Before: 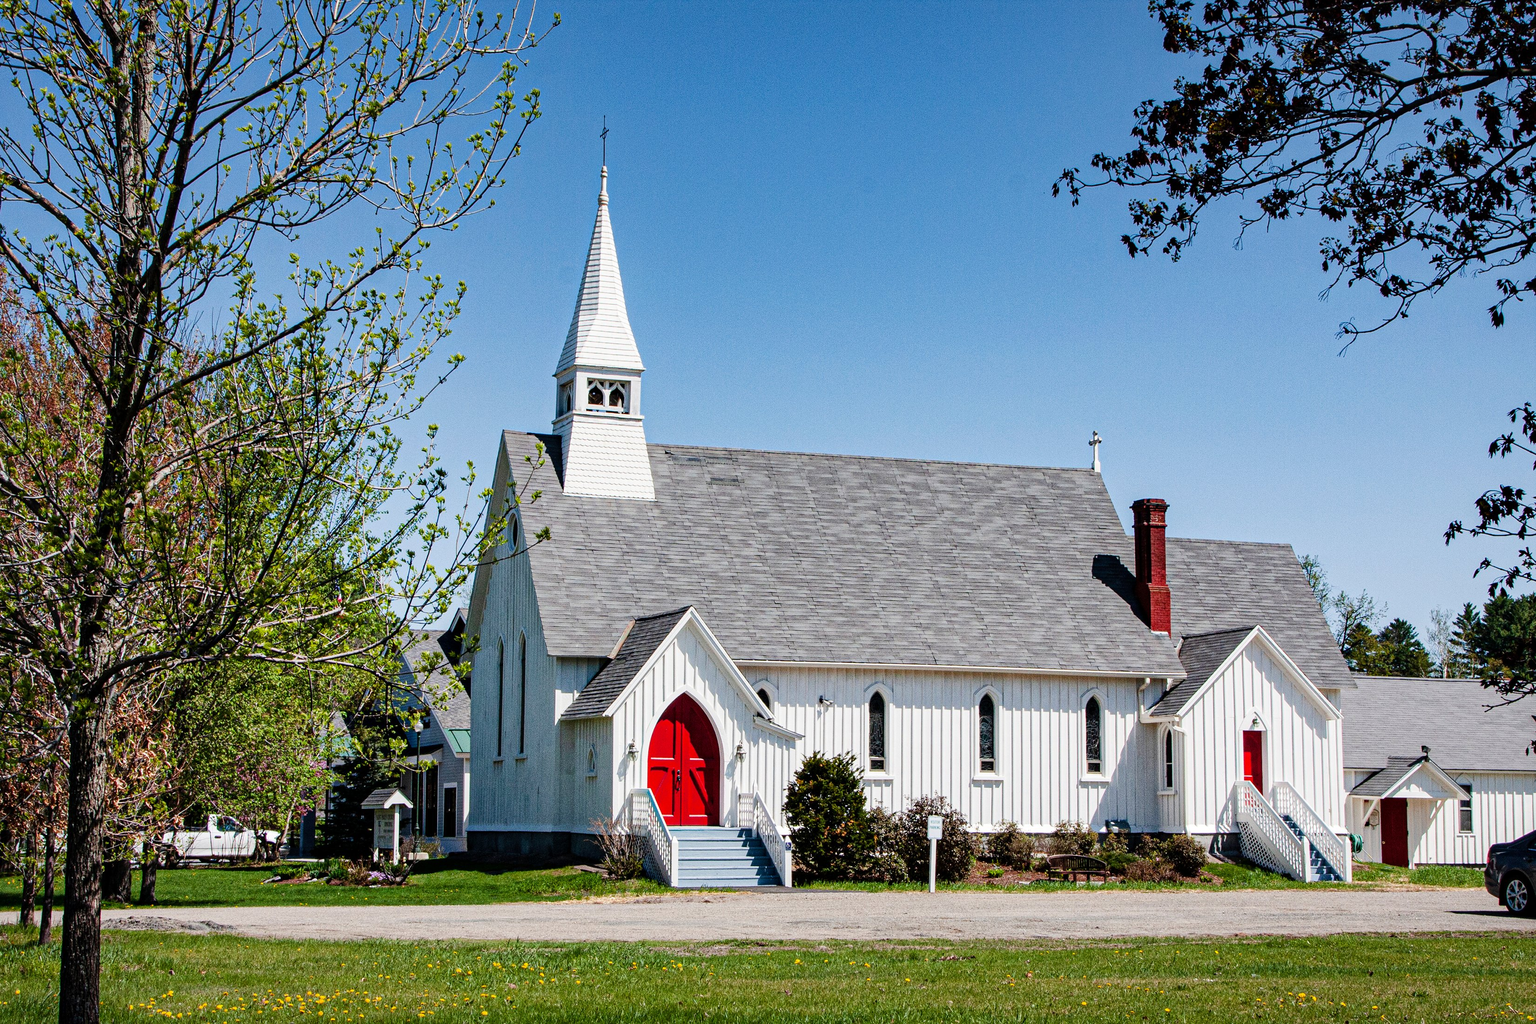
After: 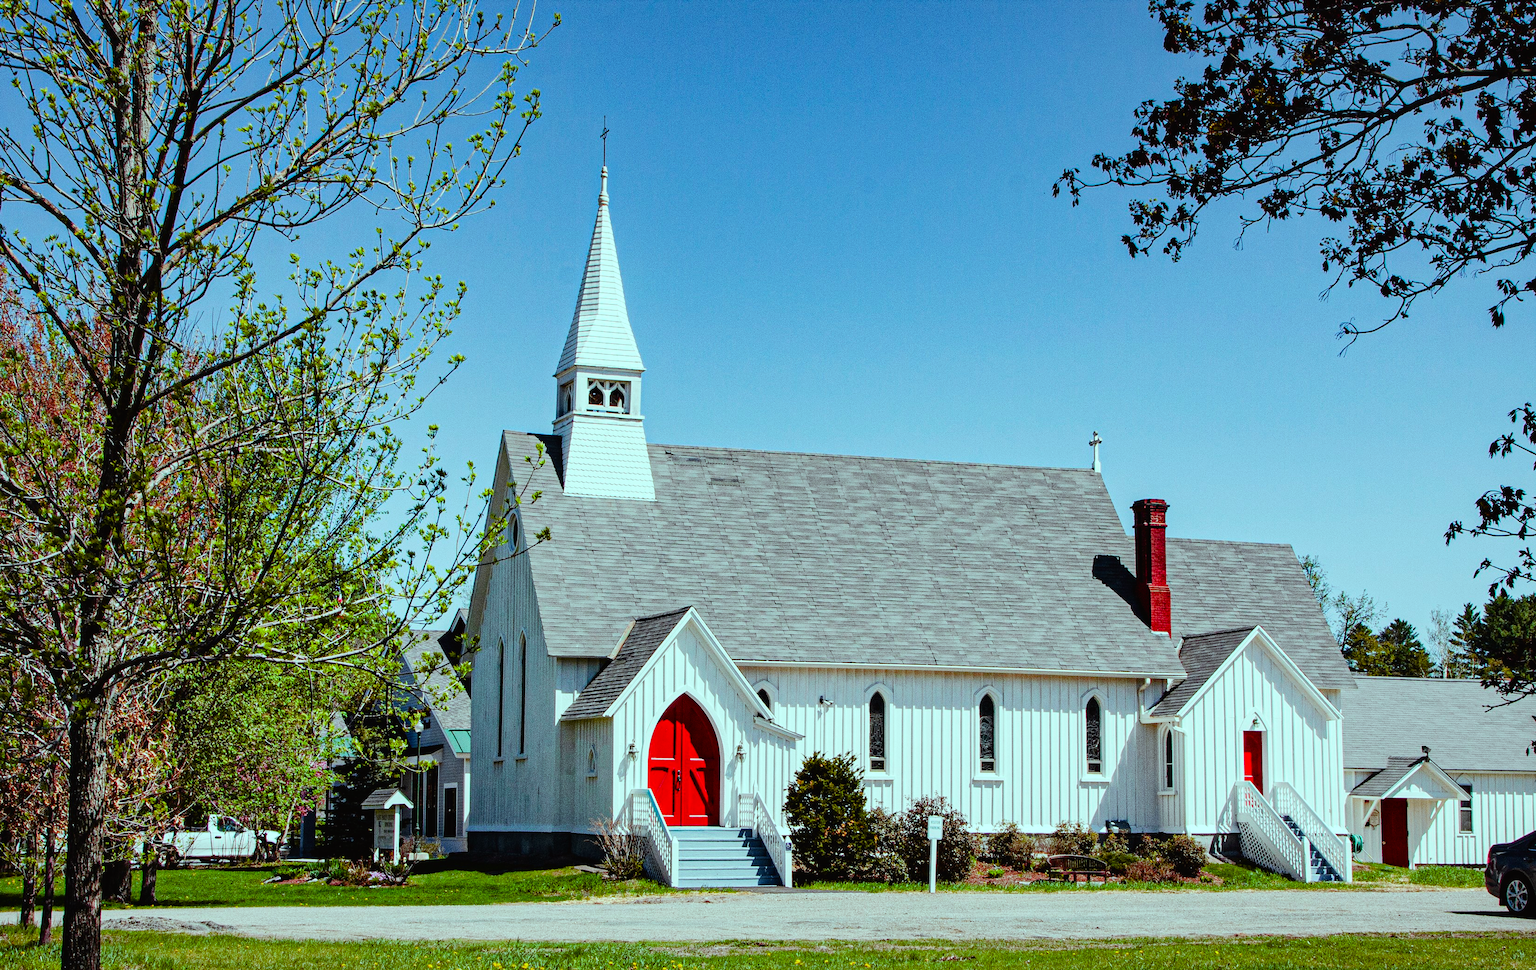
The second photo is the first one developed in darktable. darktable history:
color balance rgb: power › chroma 0.228%, power › hue 61.64°, highlights gain › chroma 5.477%, highlights gain › hue 197.81°, perceptual saturation grading › global saturation 20%, perceptual saturation grading › highlights -24.765%, perceptual saturation grading › shadows 25.939%
crop and rotate: top 0.005%, bottom 5.22%
tone curve: curves: ch0 [(0, 0.013) (0.036, 0.035) (0.274, 0.288) (0.504, 0.536) (0.844, 0.84) (1, 0.97)]; ch1 [(0, 0) (0.389, 0.403) (0.462, 0.48) (0.499, 0.5) (0.524, 0.529) (0.567, 0.603) (0.626, 0.651) (0.749, 0.781) (1, 1)]; ch2 [(0, 0) (0.464, 0.478) (0.5, 0.501) (0.533, 0.539) (0.599, 0.6) (0.704, 0.732) (1, 1)], color space Lab, independent channels, preserve colors none
